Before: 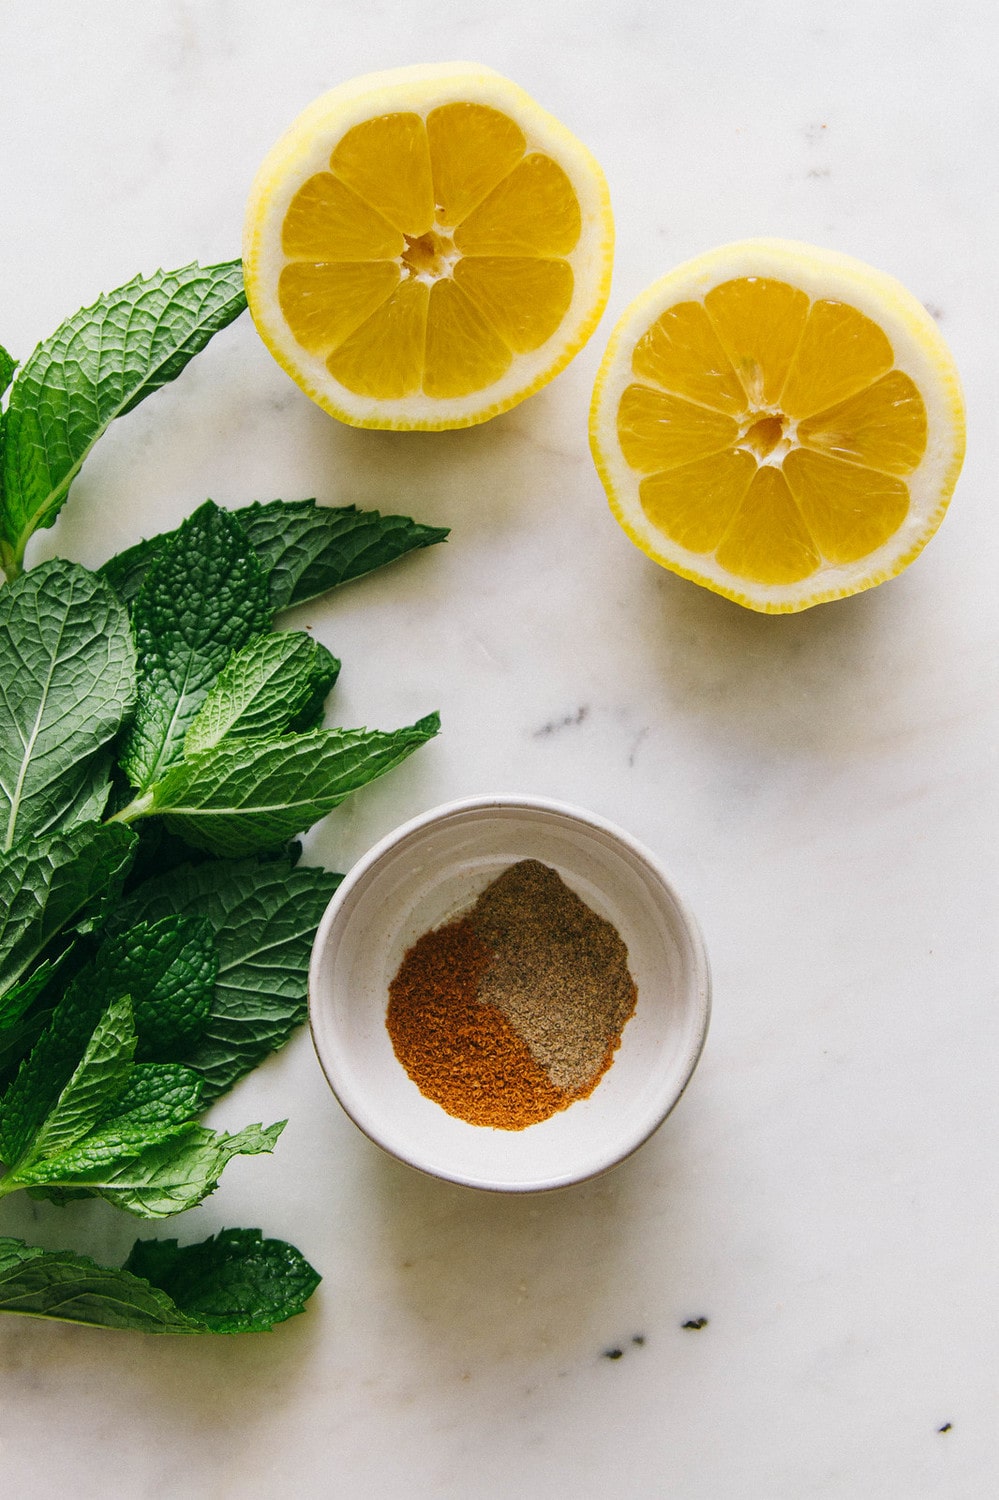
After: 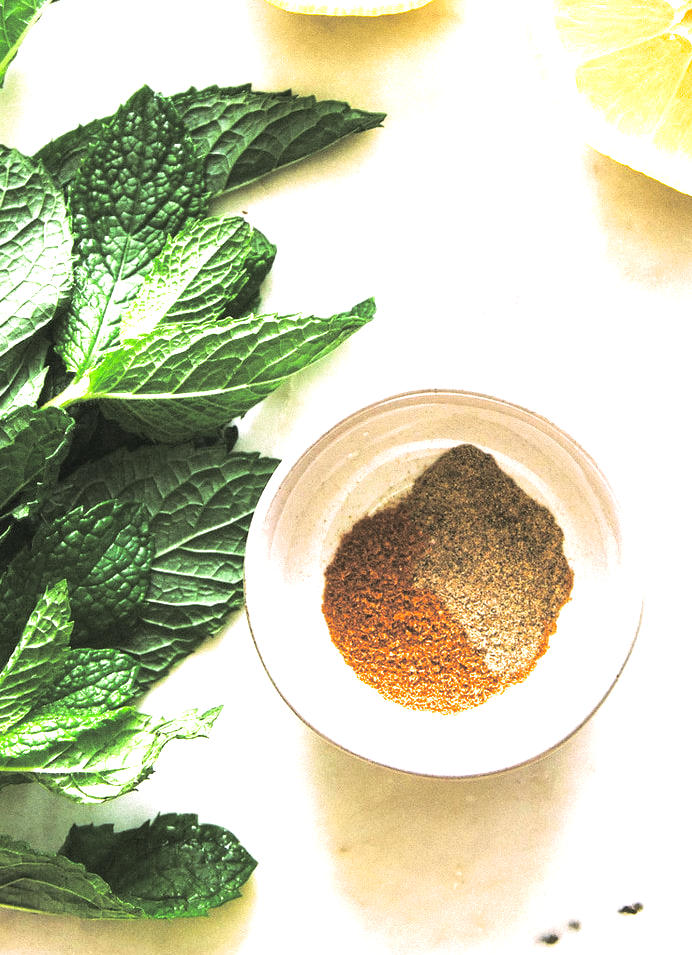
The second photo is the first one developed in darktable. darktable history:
split-toning: shadows › hue 46.8°, shadows › saturation 0.17, highlights › hue 316.8°, highlights › saturation 0.27, balance -51.82
white balance: red 1.009, blue 0.985
crop: left 6.488%, top 27.668%, right 24.183%, bottom 8.656%
exposure: black level correction 0, exposure 1.75 EV, compensate exposure bias true, compensate highlight preservation false
